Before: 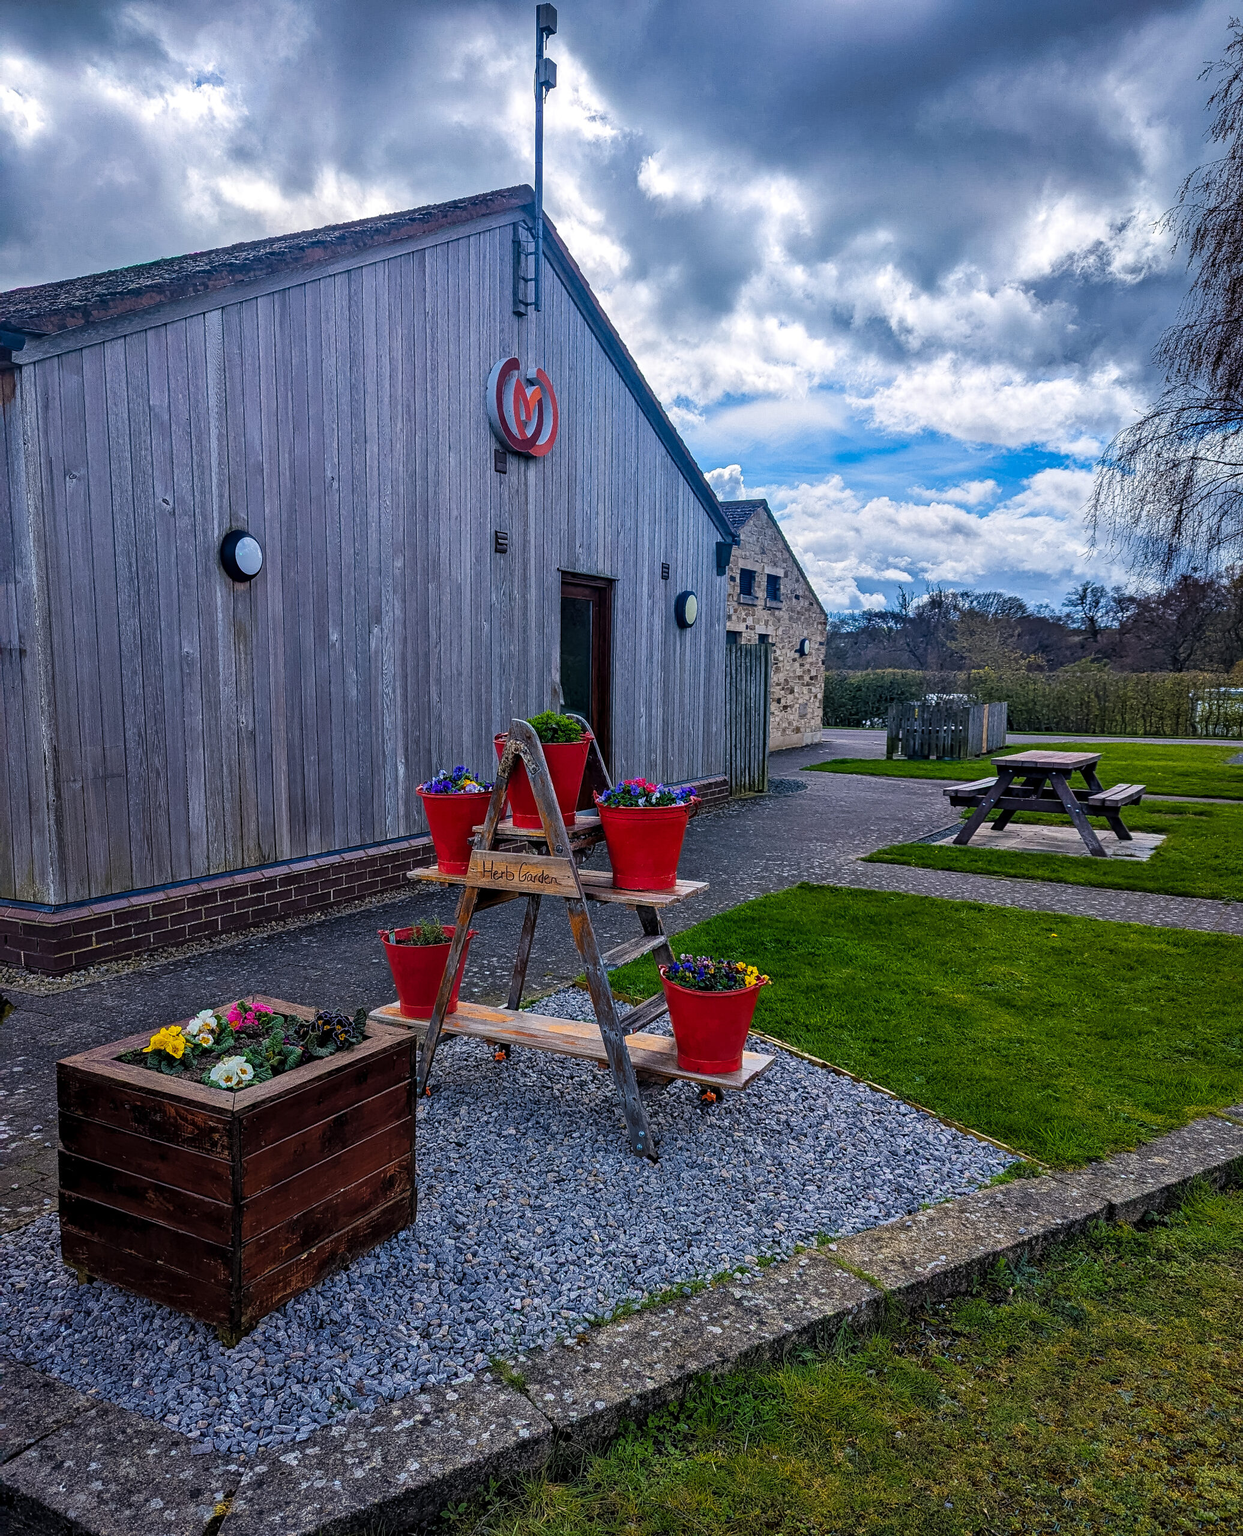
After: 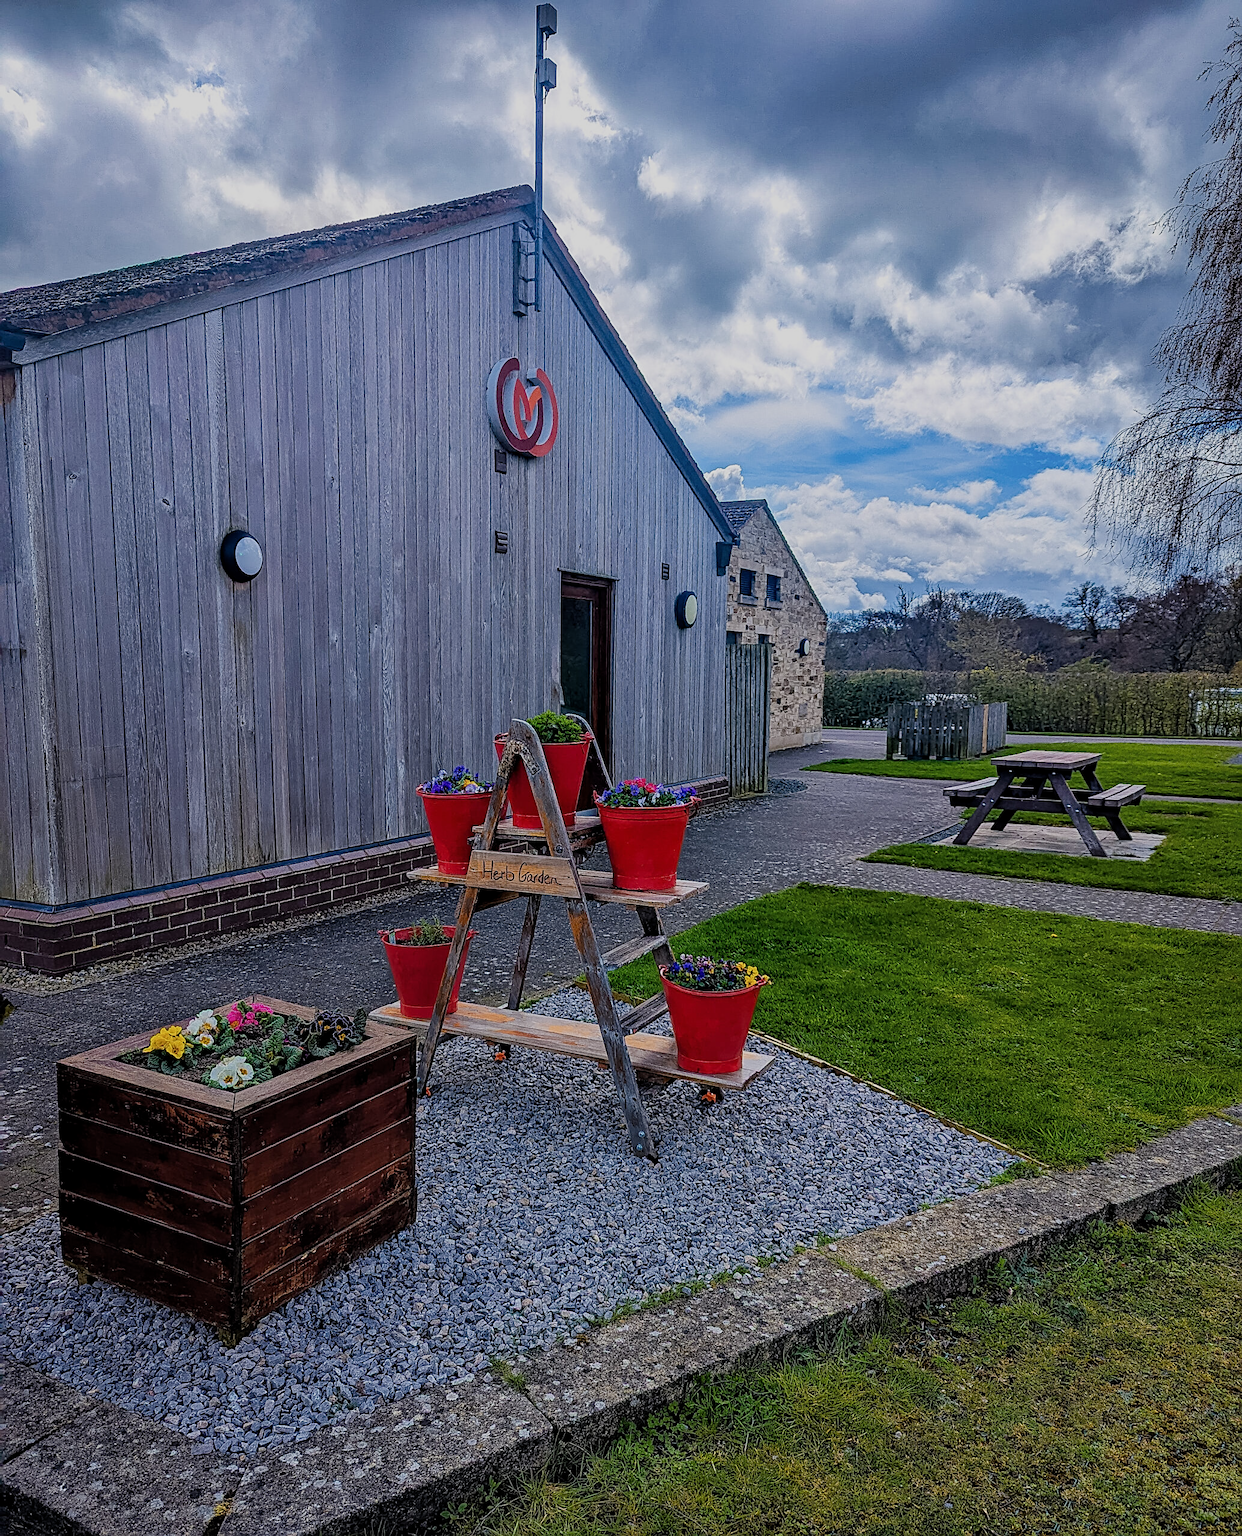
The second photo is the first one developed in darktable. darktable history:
sharpen: on, module defaults
filmic rgb: middle gray luminance 18.36%, black relative exposure -10.51 EV, white relative exposure 3.42 EV, target black luminance 0%, hardness 6.03, latitude 98.16%, contrast 0.844, shadows ↔ highlights balance 0.769%
